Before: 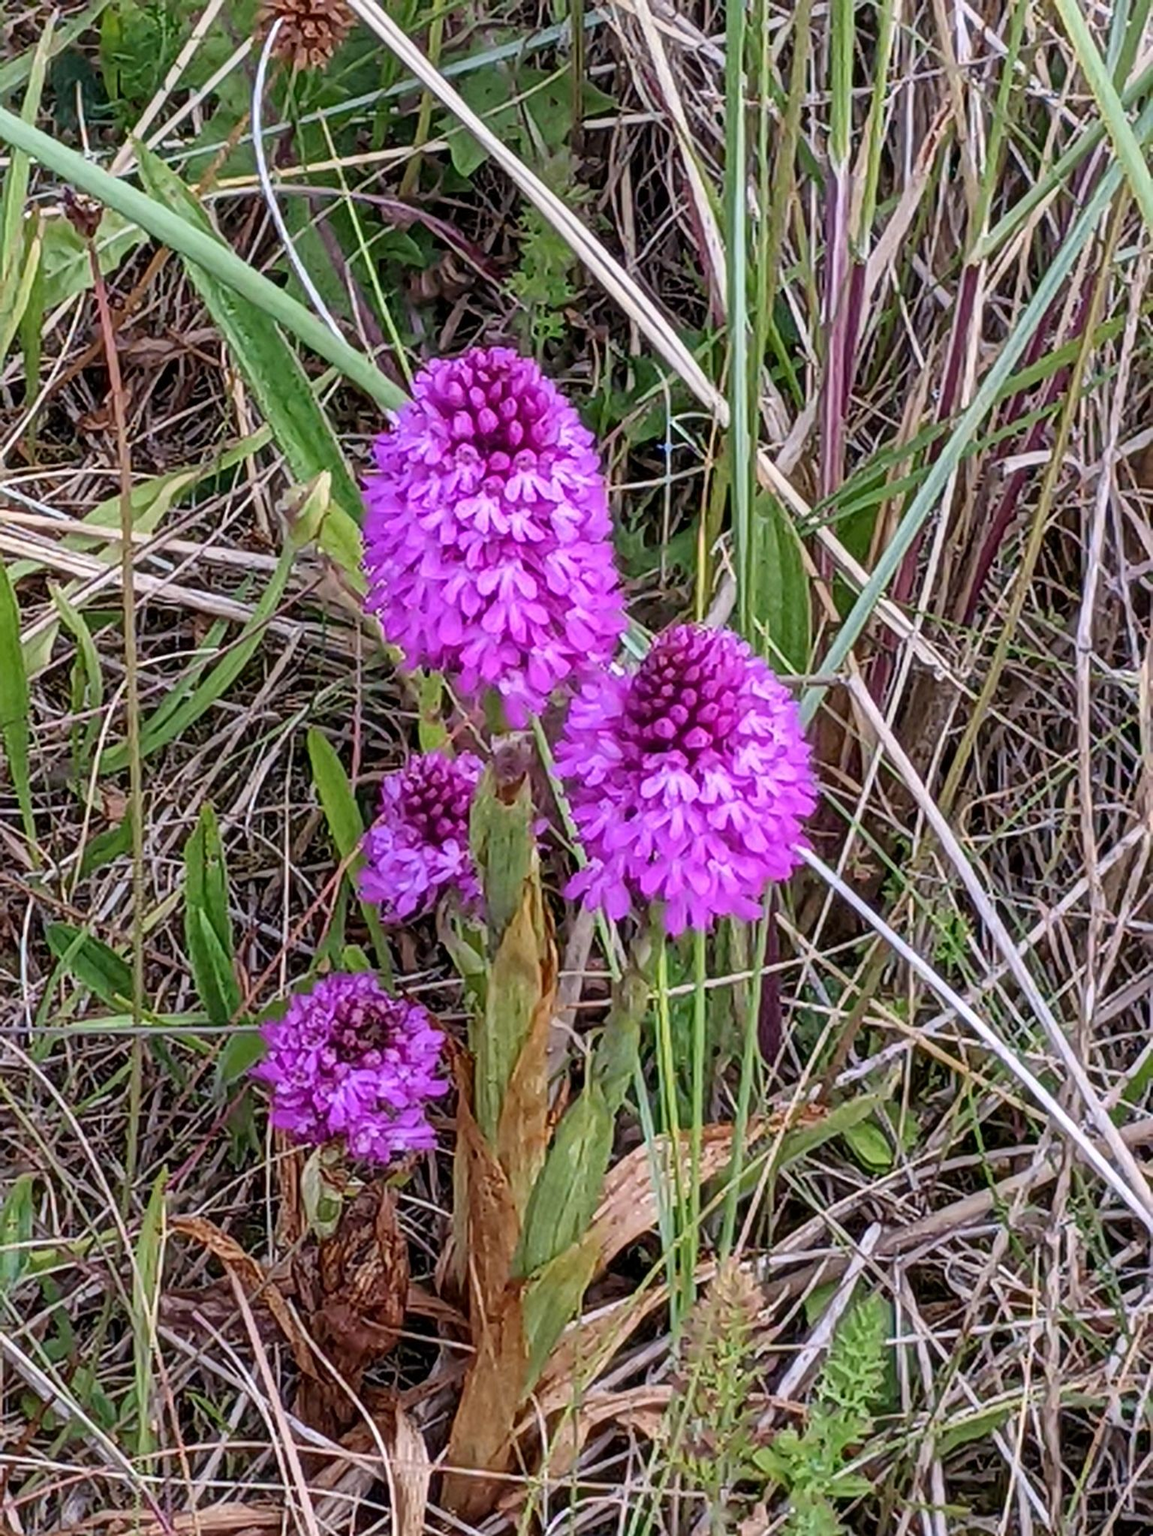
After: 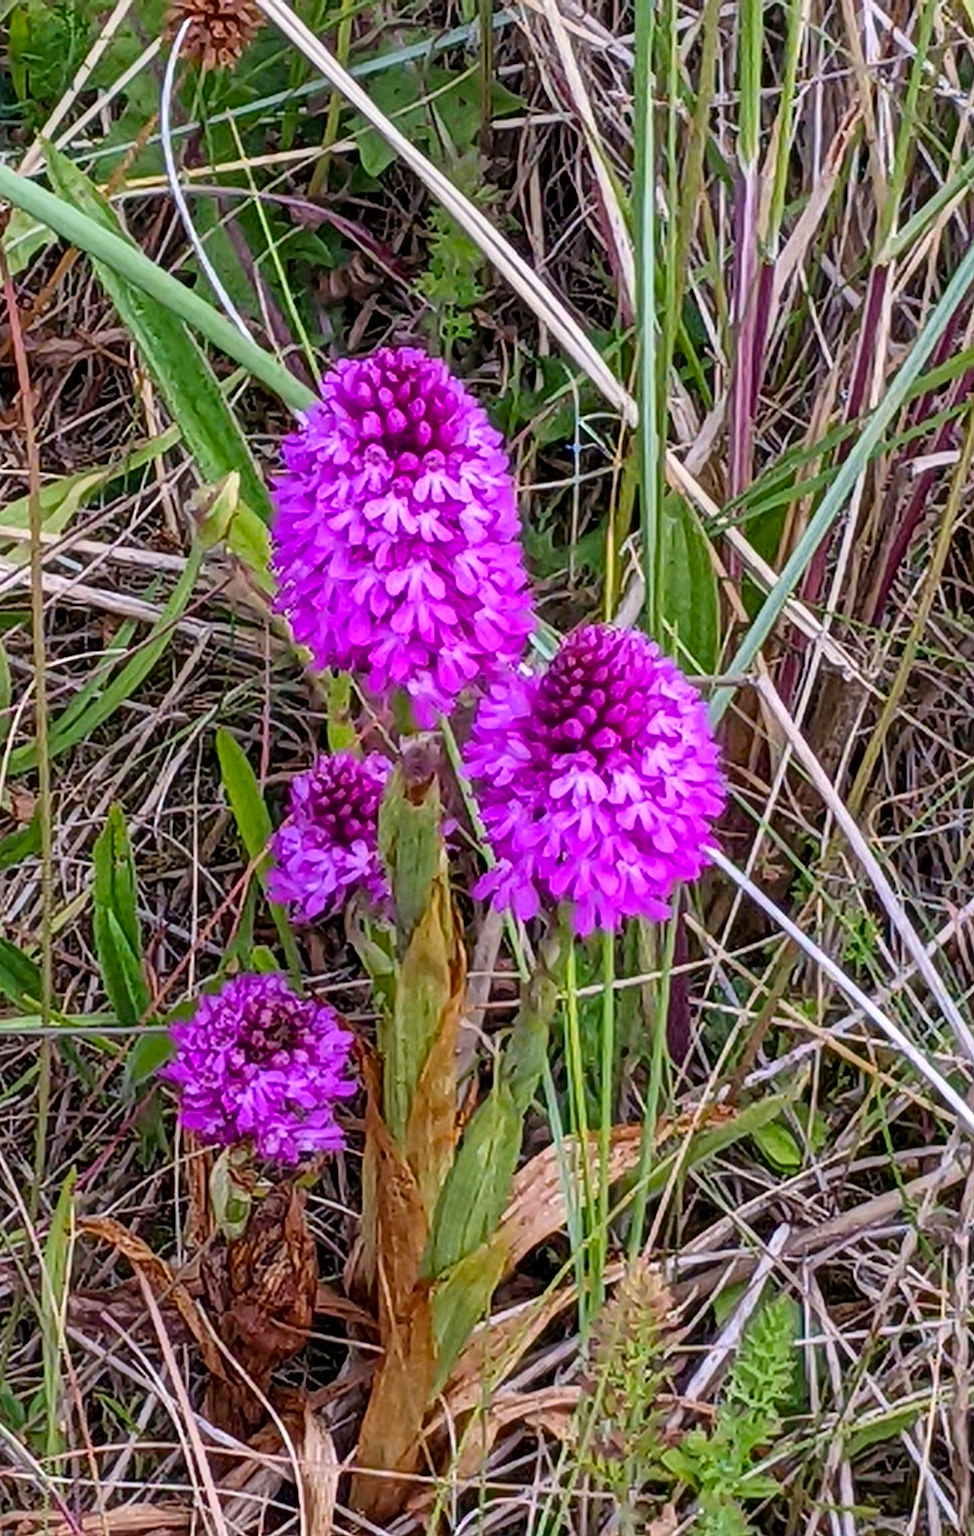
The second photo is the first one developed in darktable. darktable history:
crop: left 7.989%, right 7.504%
color balance rgb: perceptual saturation grading › global saturation 25.389%
